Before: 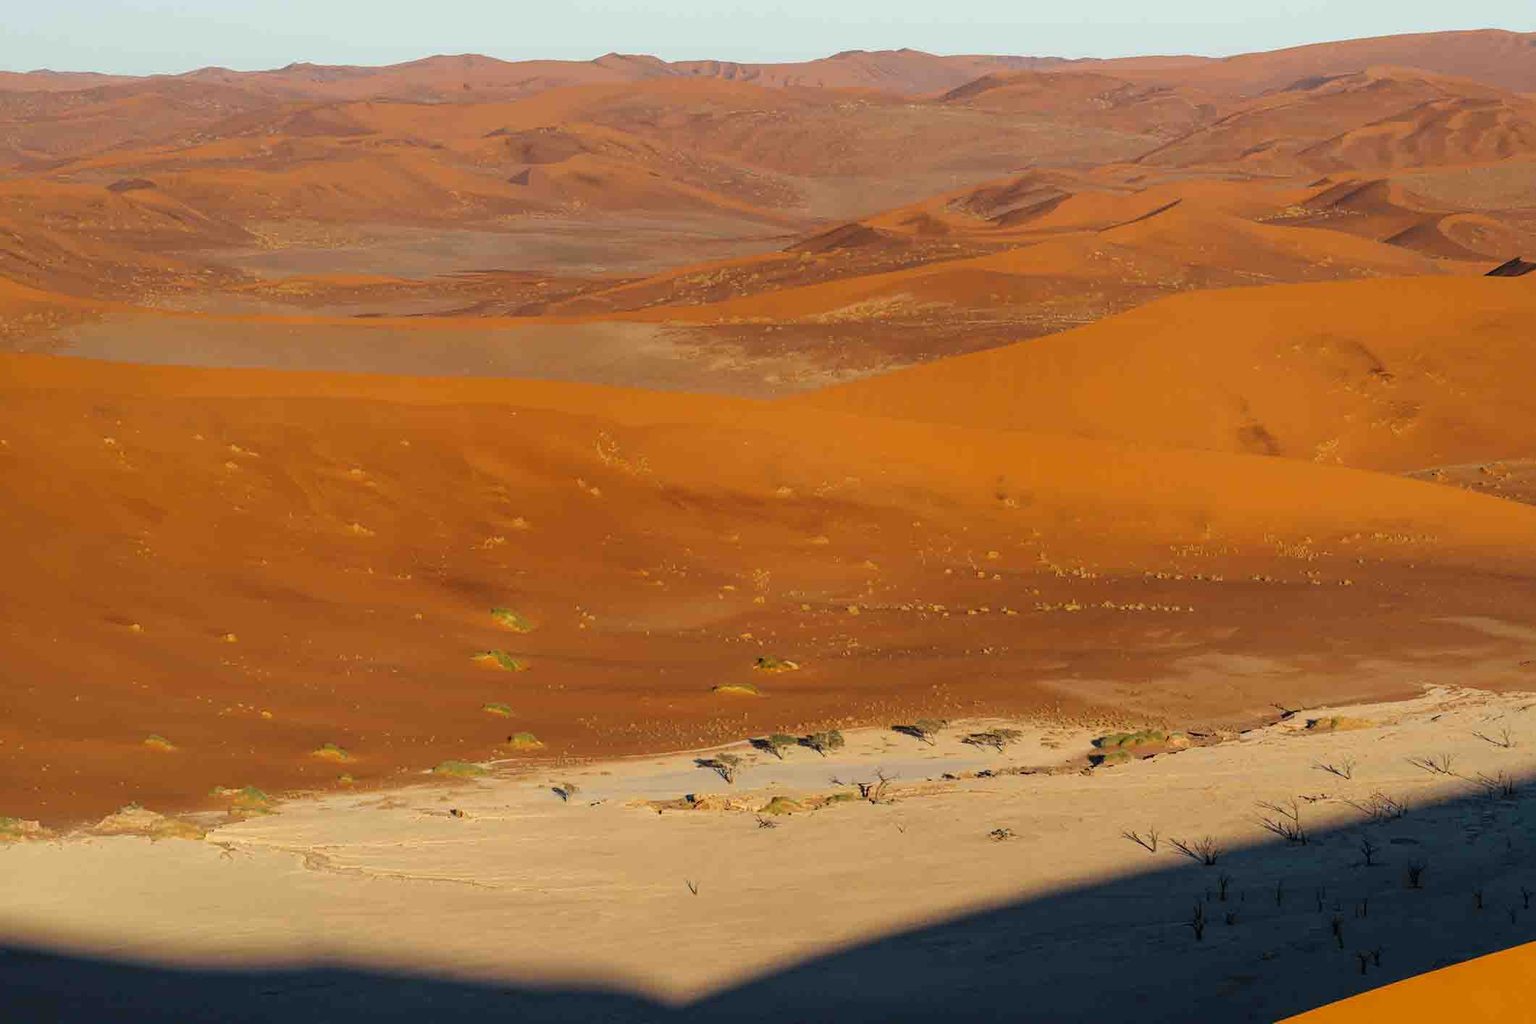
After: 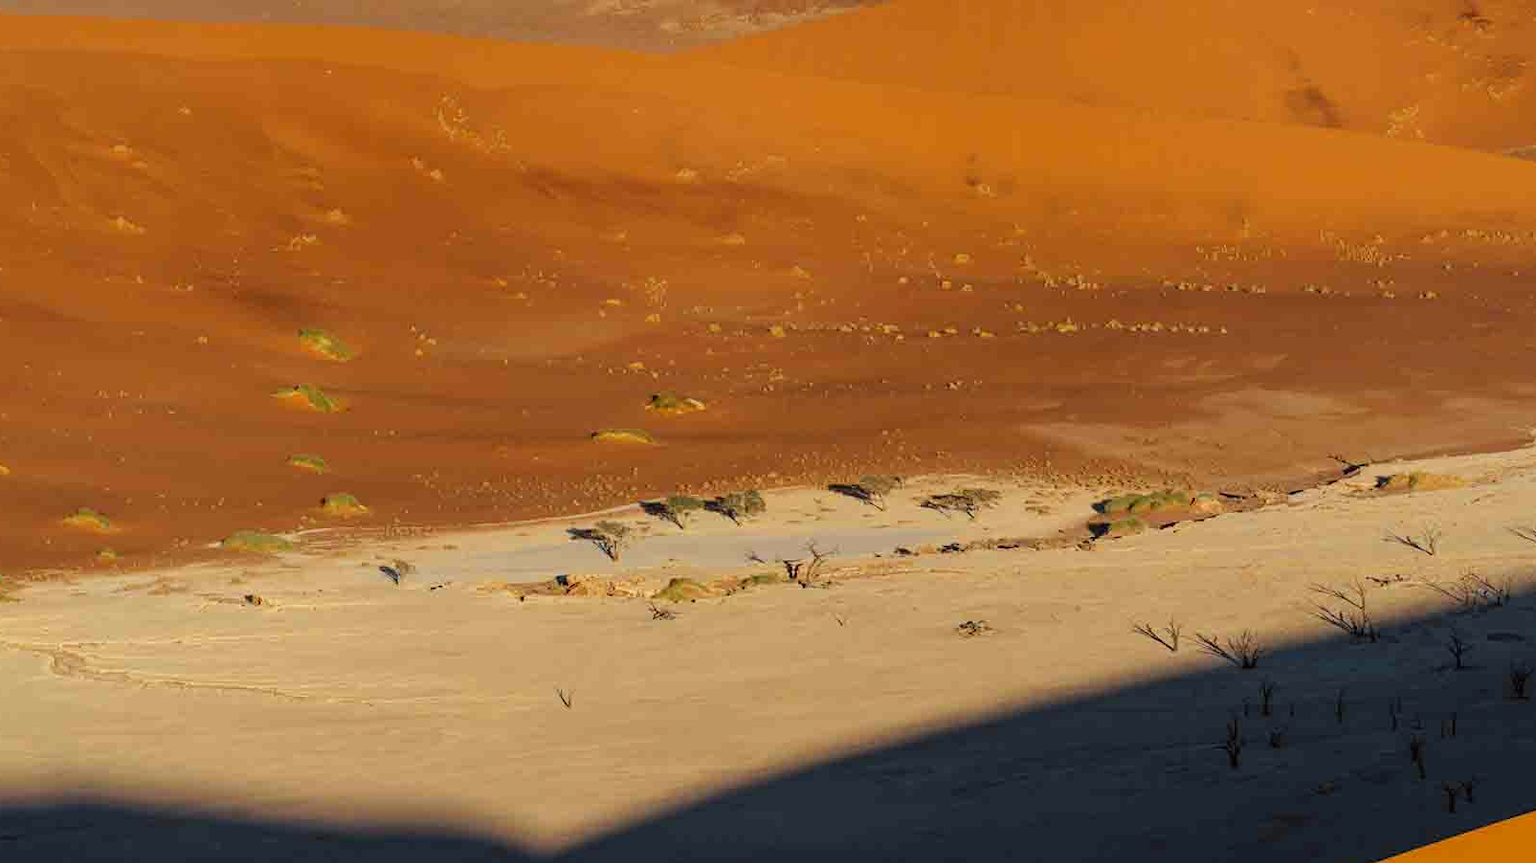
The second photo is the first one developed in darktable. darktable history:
color correction: highlights a* -2.73, highlights b* -2.09, shadows a* 2.41, shadows b* 2.73
crop and rotate: left 17.299%, top 35.115%, right 7.015%, bottom 1.024%
